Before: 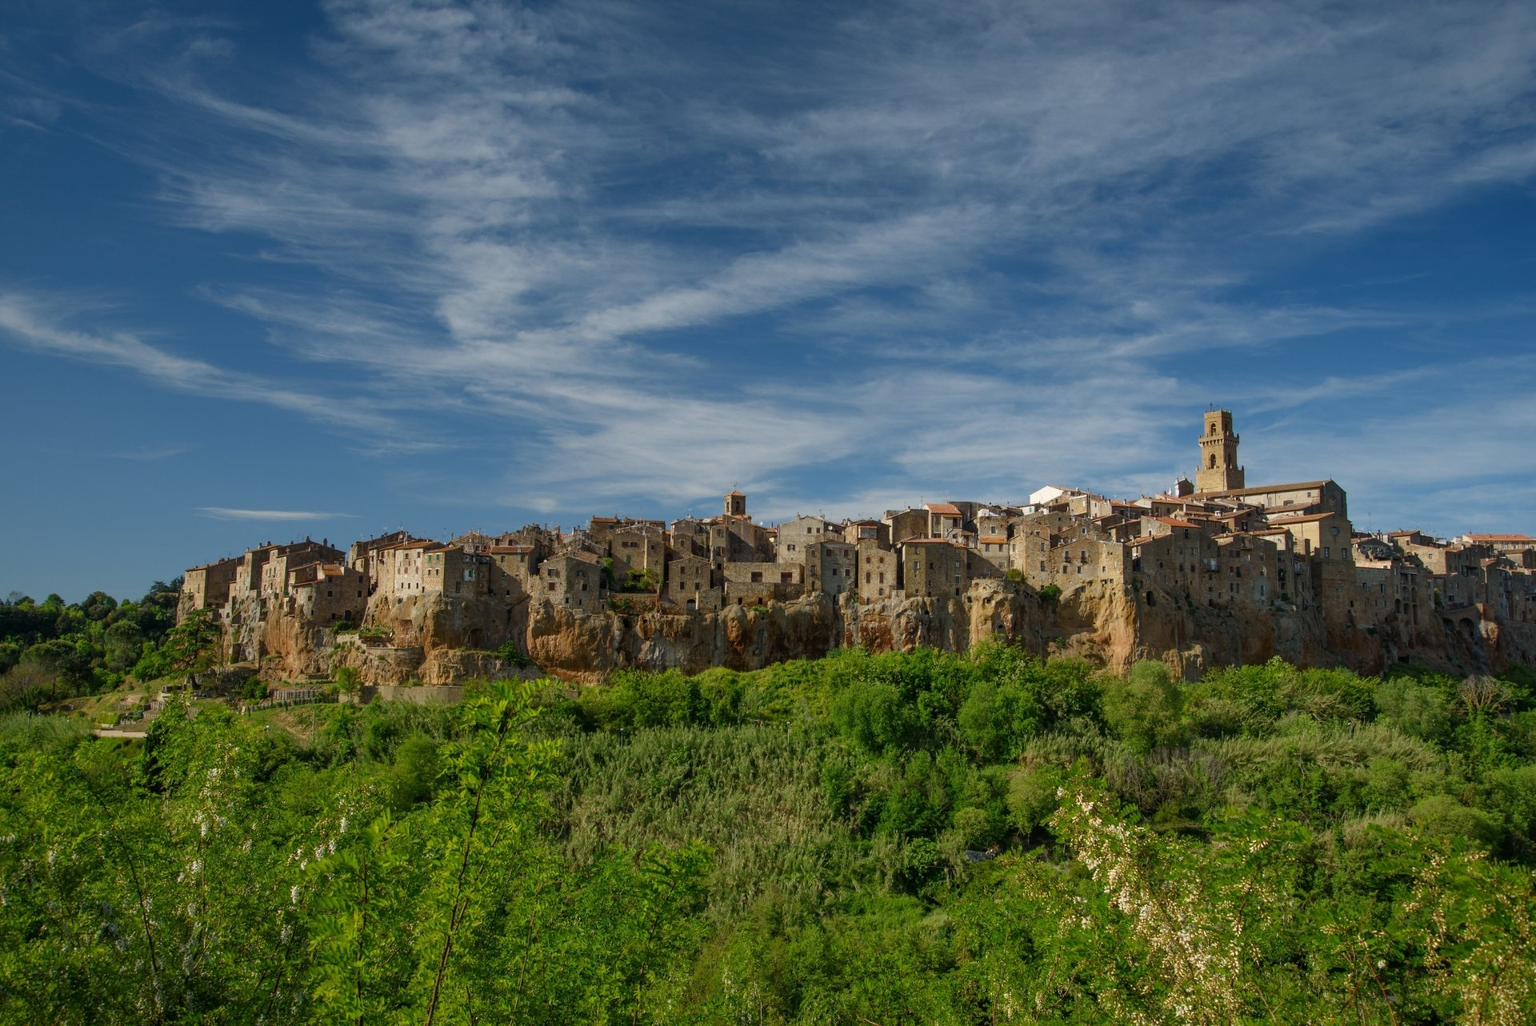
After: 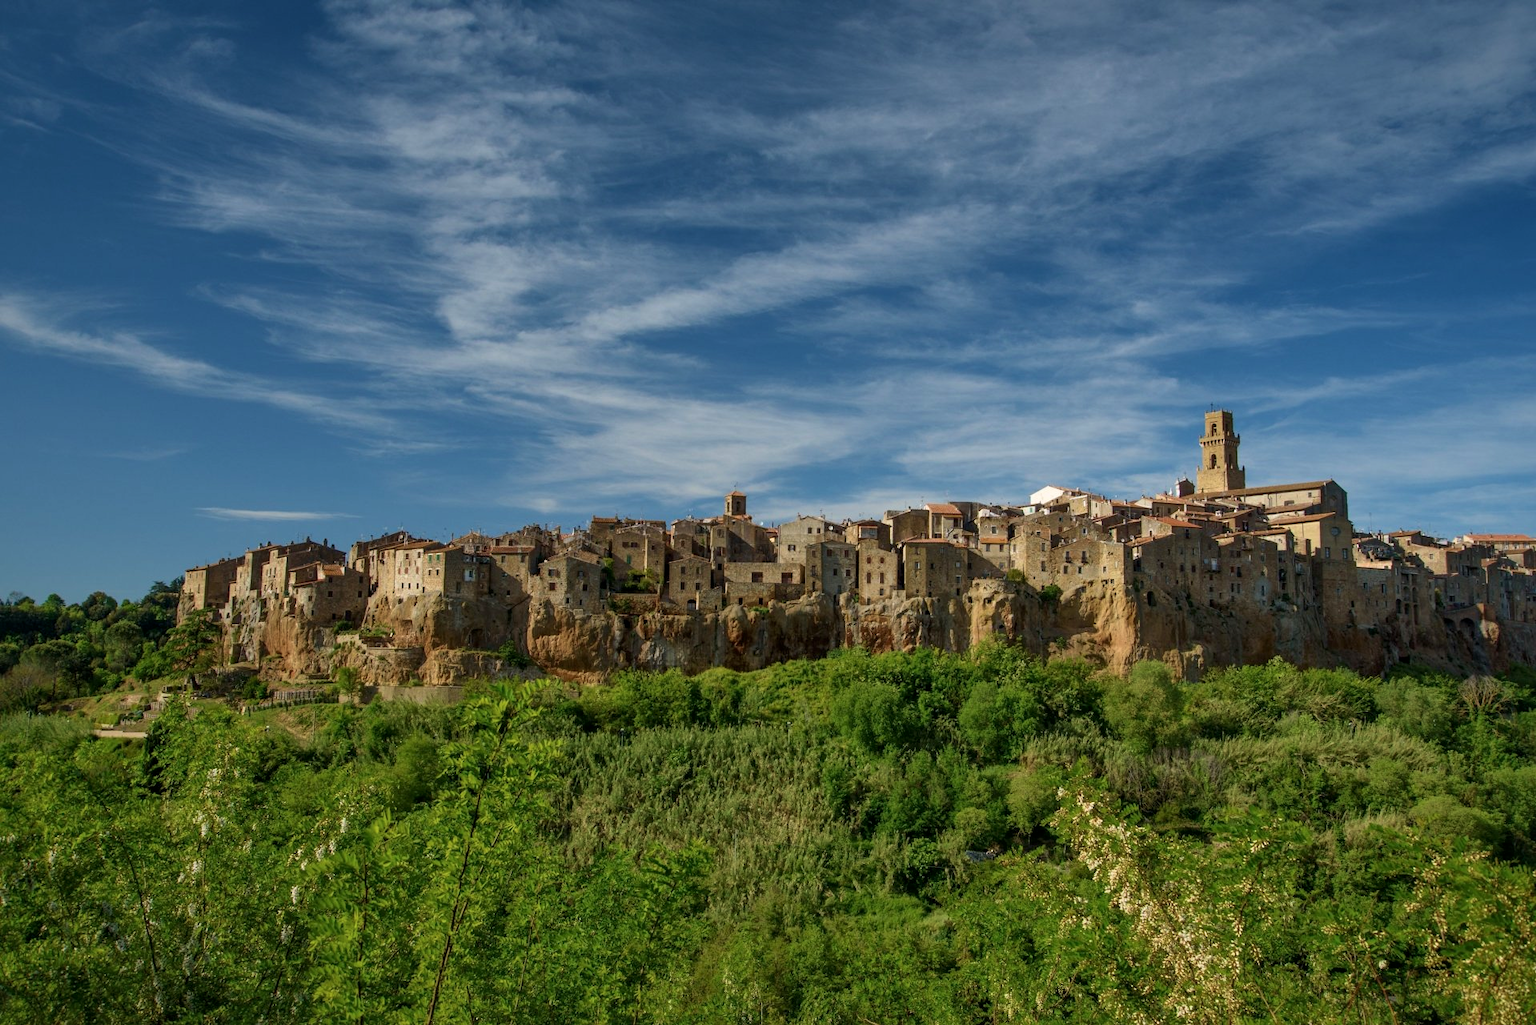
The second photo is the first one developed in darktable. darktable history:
velvia: on, module defaults
crop: left 0.024%
contrast brightness saturation: saturation -0.034
local contrast: mode bilateral grid, contrast 19, coarseness 51, detail 120%, midtone range 0.2
